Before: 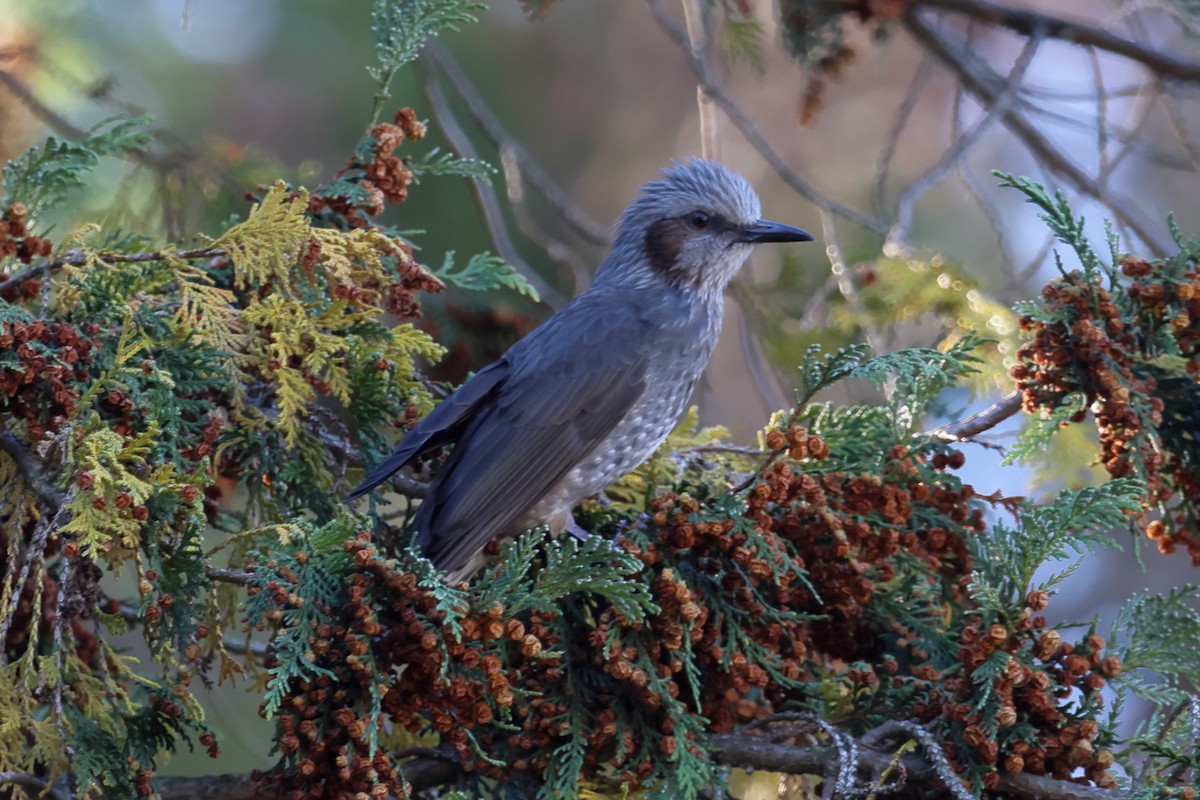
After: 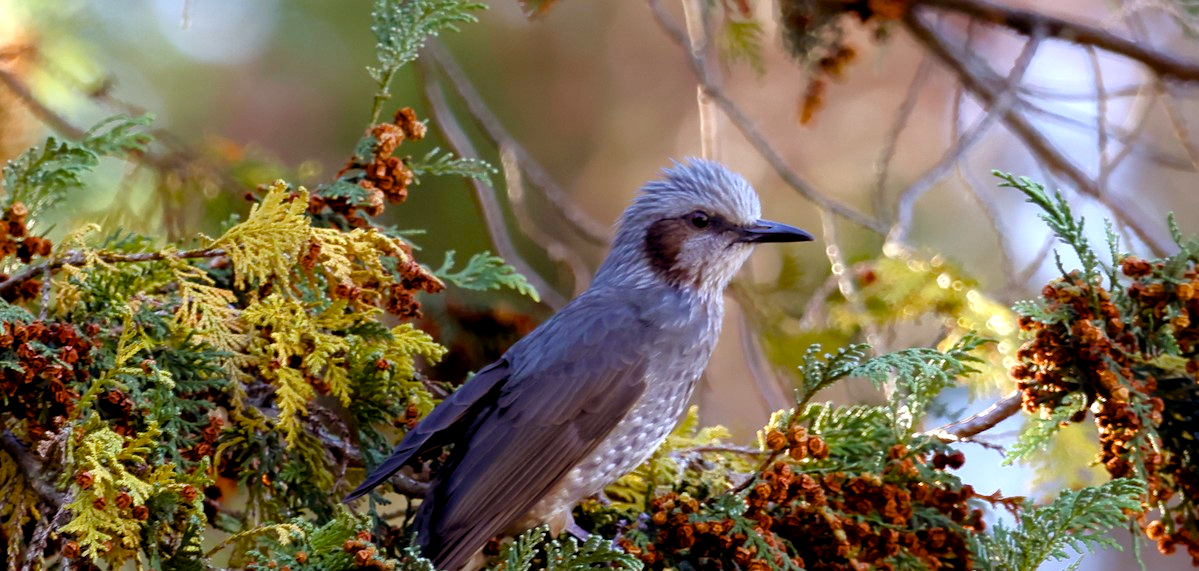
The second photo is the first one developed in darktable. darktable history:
color balance rgb: power › luminance 9.851%, power › chroma 2.81%, power › hue 59.8°, perceptual saturation grading › global saturation 19.721%, perceptual saturation grading › highlights -24.812%, perceptual saturation grading › shadows 49.944%, contrast 4.852%
tone equalizer: -8 EV -0.714 EV, -7 EV -0.711 EV, -6 EV -0.571 EV, -5 EV -0.391 EV, -3 EV 0.376 EV, -2 EV 0.6 EV, -1 EV 0.694 EV, +0 EV 0.73 EV, mask exposure compensation -0.509 EV
crop: right 0%, bottom 28.607%
exposure: black level correction 0.009, exposure -0.165 EV, compensate highlight preservation false
